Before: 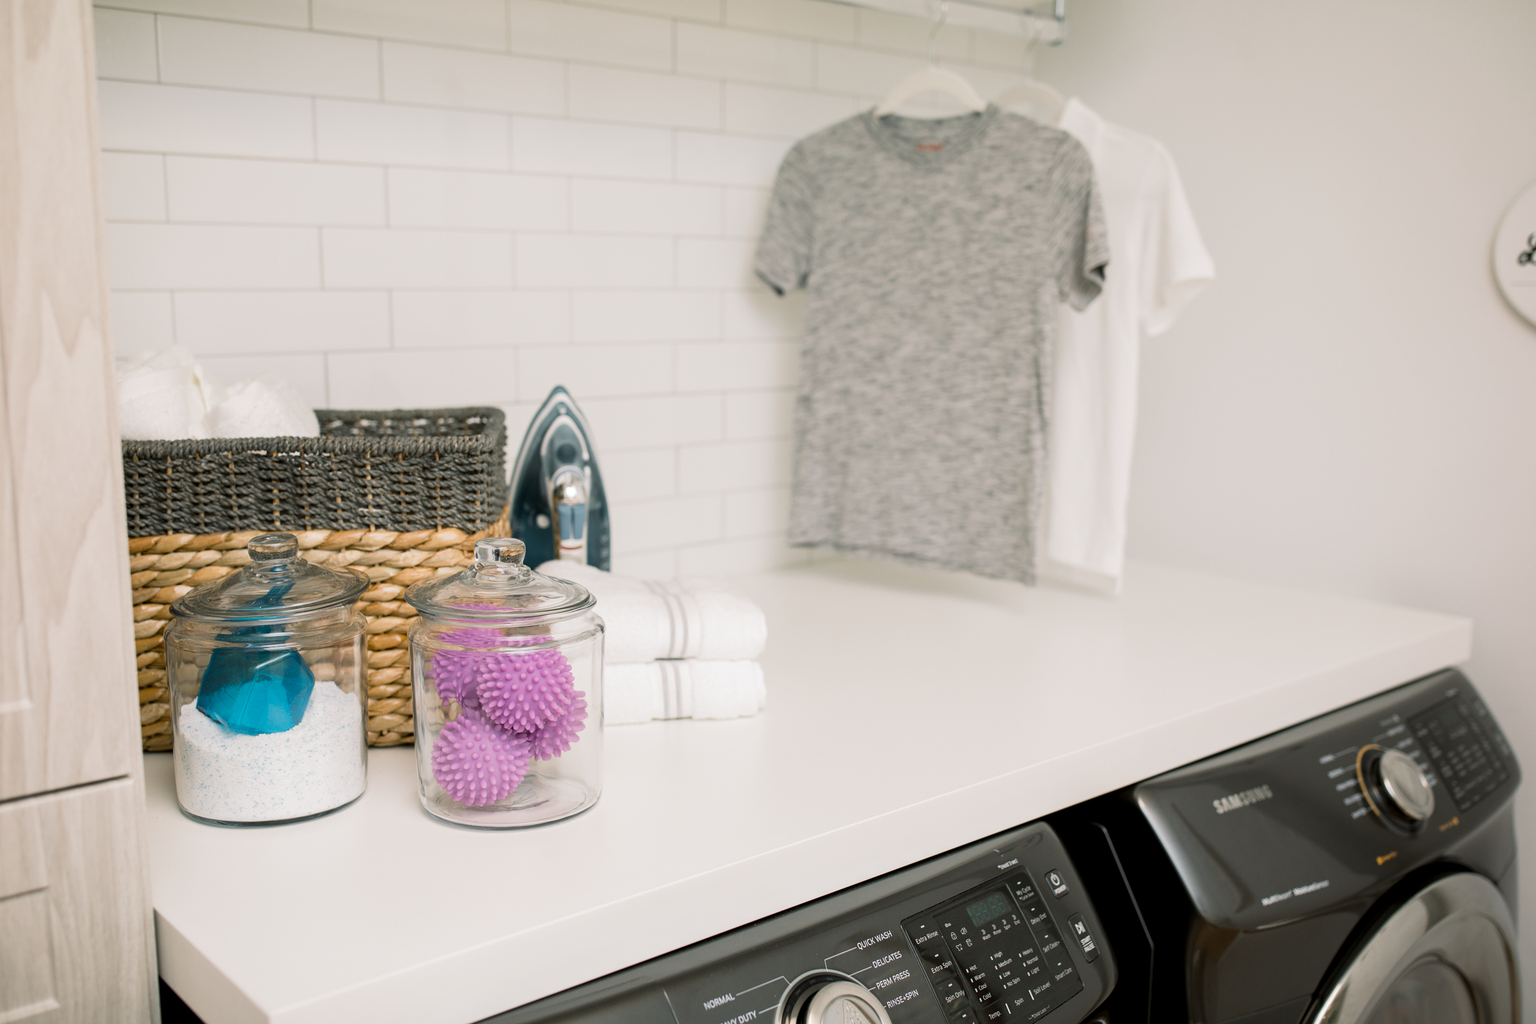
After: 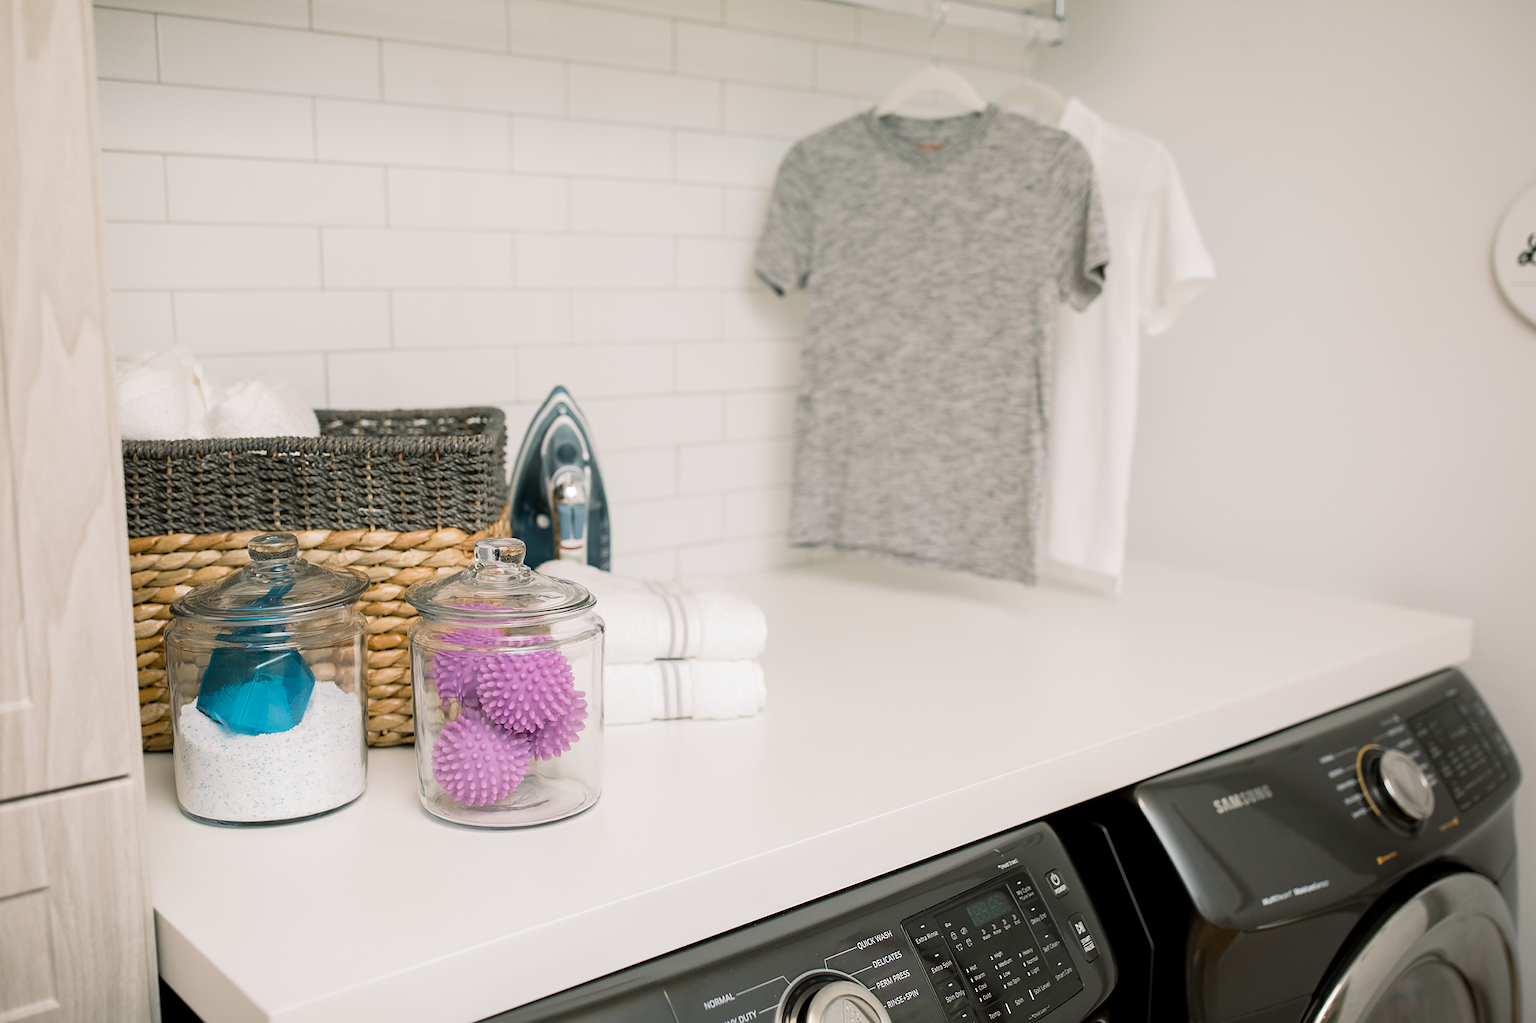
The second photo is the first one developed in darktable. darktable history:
sharpen: radius 1.04, threshold 0.937
